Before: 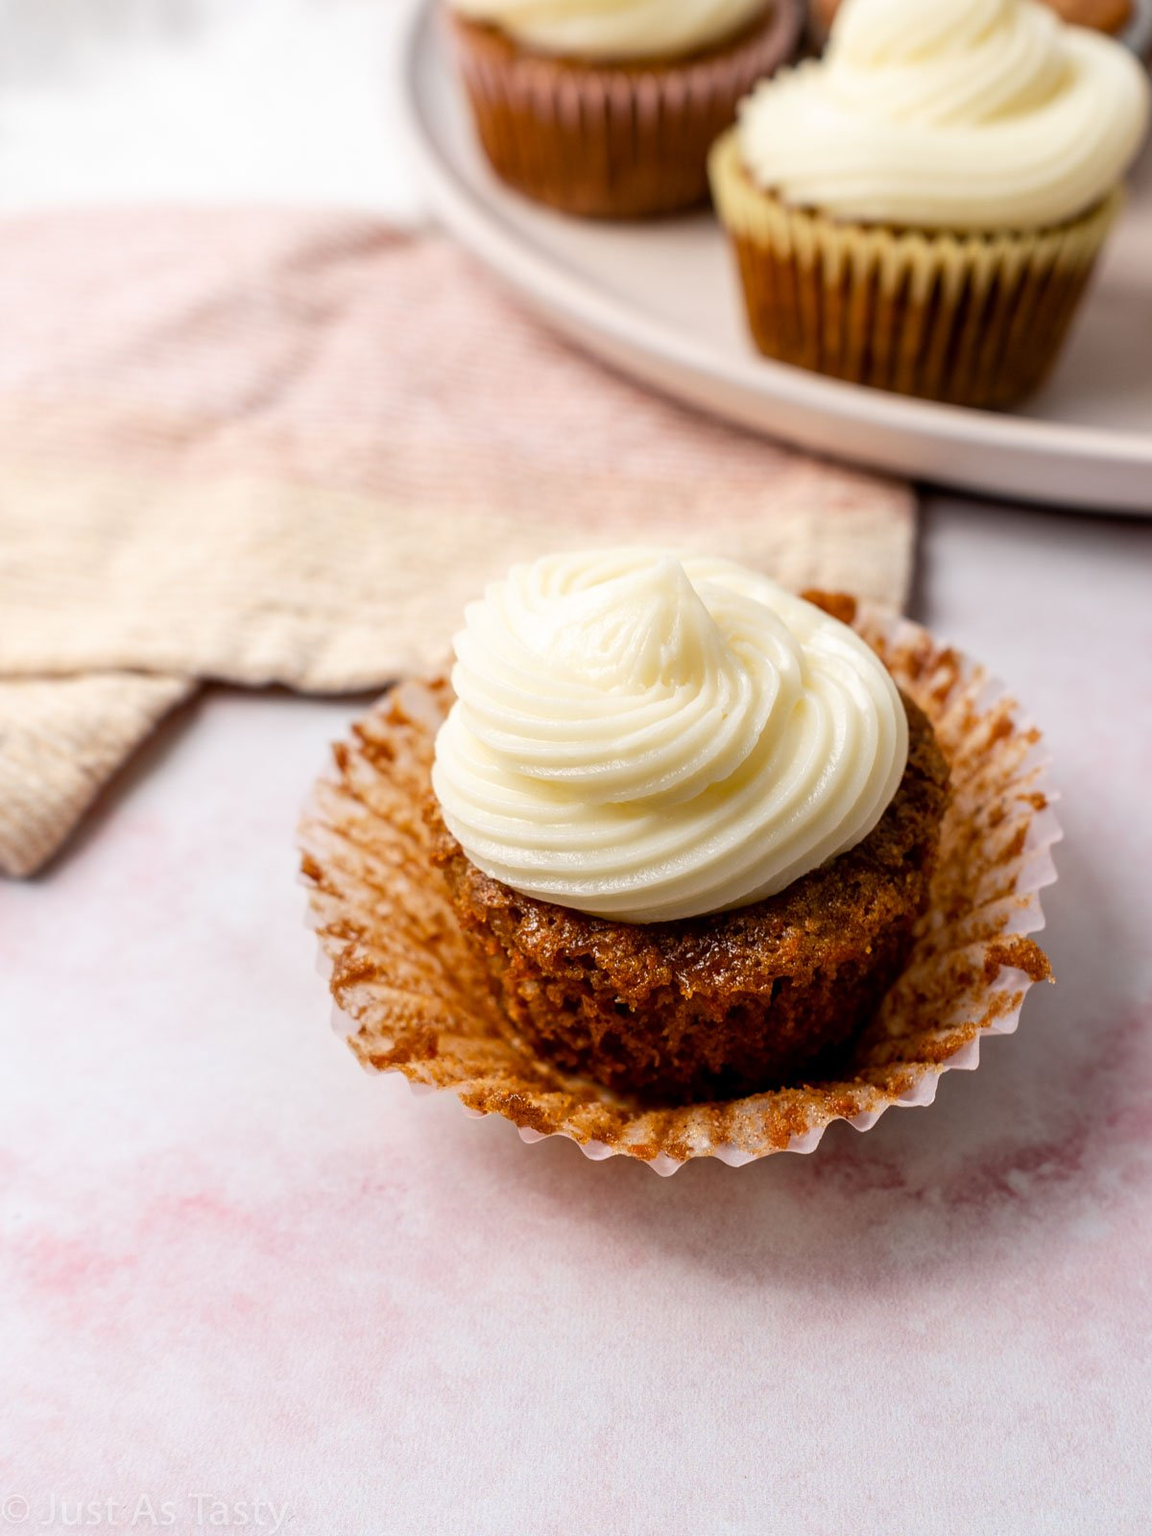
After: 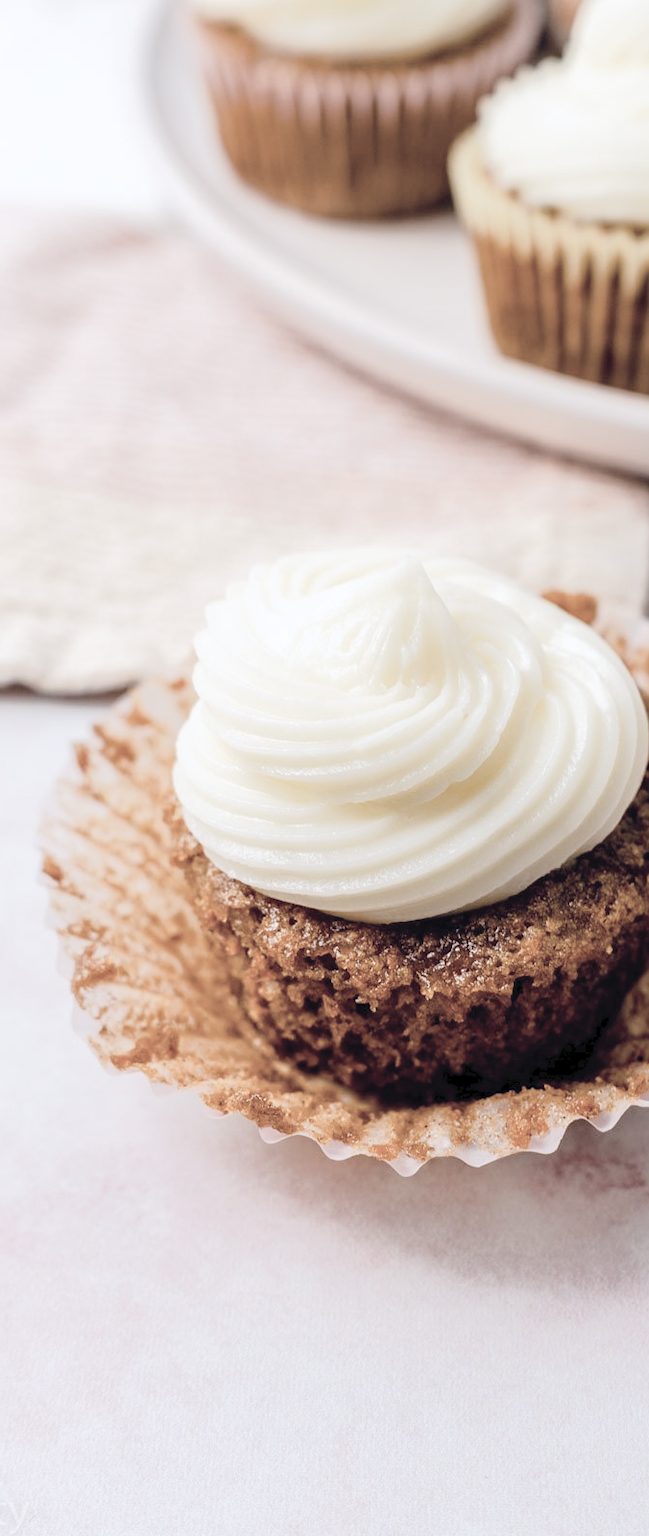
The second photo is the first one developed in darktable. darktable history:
crop and rotate: left 22.519%, right 20.998%
color balance rgb: highlights gain › luminance 16.53%, highlights gain › chroma 2.911%, highlights gain › hue 261.61°, global offset › chroma 0.061%, global offset › hue 253.91°, perceptual saturation grading › global saturation 20%, perceptual saturation grading › highlights -49.762%, perceptual saturation grading › shadows 25.959%, contrast -9.57%
tone curve: curves: ch0 [(0, 0) (0.003, 0.031) (0.011, 0.041) (0.025, 0.054) (0.044, 0.06) (0.069, 0.083) (0.1, 0.108) (0.136, 0.135) (0.177, 0.179) (0.224, 0.231) (0.277, 0.294) (0.335, 0.378) (0.399, 0.463) (0.468, 0.552) (0.543, 0.627) (0.623, 0.694) (0.709, 0.776) (0.801, 0.849) (0.898, 0.905) (1, 1)], color space Lab, independent channels, preserve colors none
contrast brightness saturation: brightness 0.181, saturation -0.508
